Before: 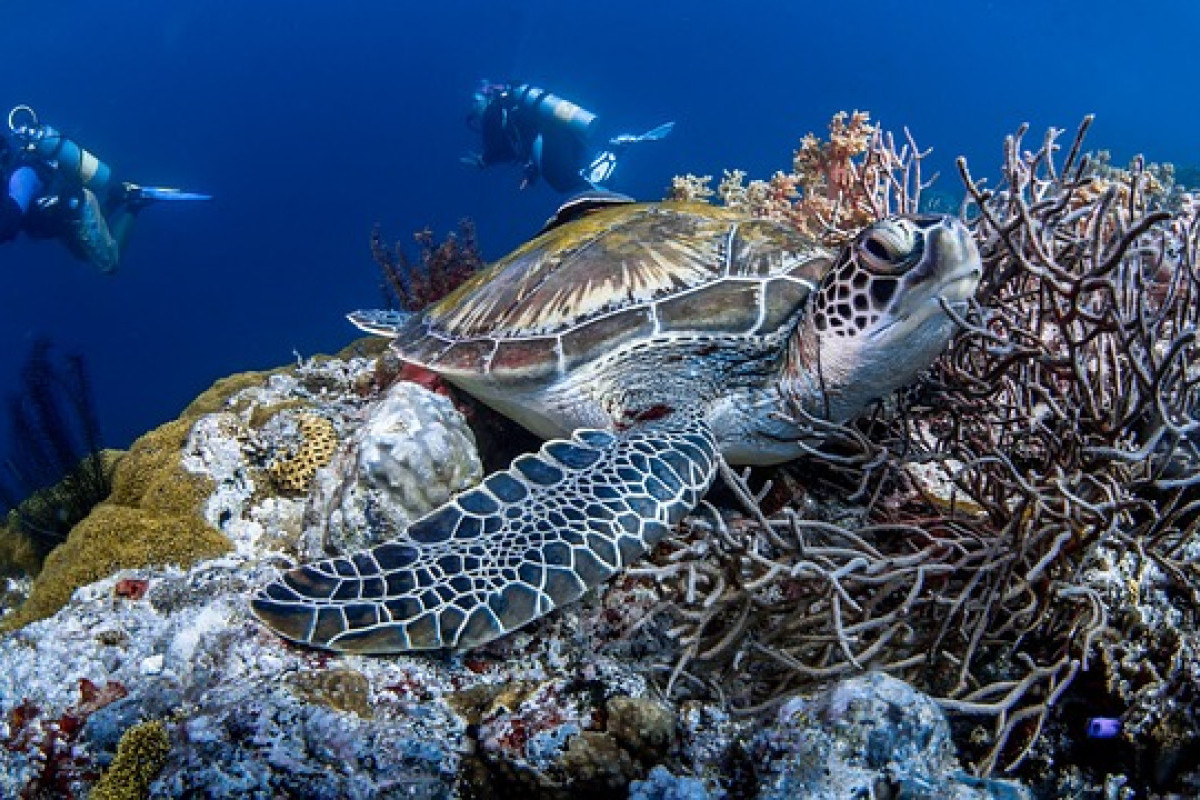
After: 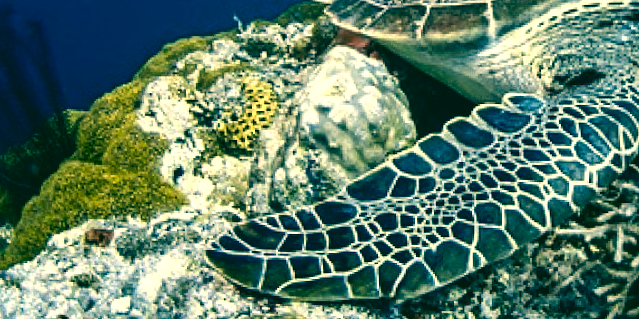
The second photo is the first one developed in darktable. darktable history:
tone equalizer: -8 EV -0.75 EV, -7 EV -0.7 EV, -6 EV -0.6 EV, -5 EV -0.4 EV, -3 EV 0.4 EV, -2 EV 0.6 EV, -1 EV 0.7 EV, +0 EV 0.75 EV, edges refinement/feathering 500, mask exposure compensation -1.57 EV, preserve details no
rotate and perspective: rotation 0.062°, lens shift (vertical) 0.115, lens shift (horizontal) -0.133, crop left 0.047, crop right 0.94, crop top 0.061, crop bottom 0.94
crop: top 44.483%, right 43.593%, bottom 12.892%
color correction: highlights a* 1.83, highlights b* 34.02, shadows a* -36.68, shadows b* -5.48
